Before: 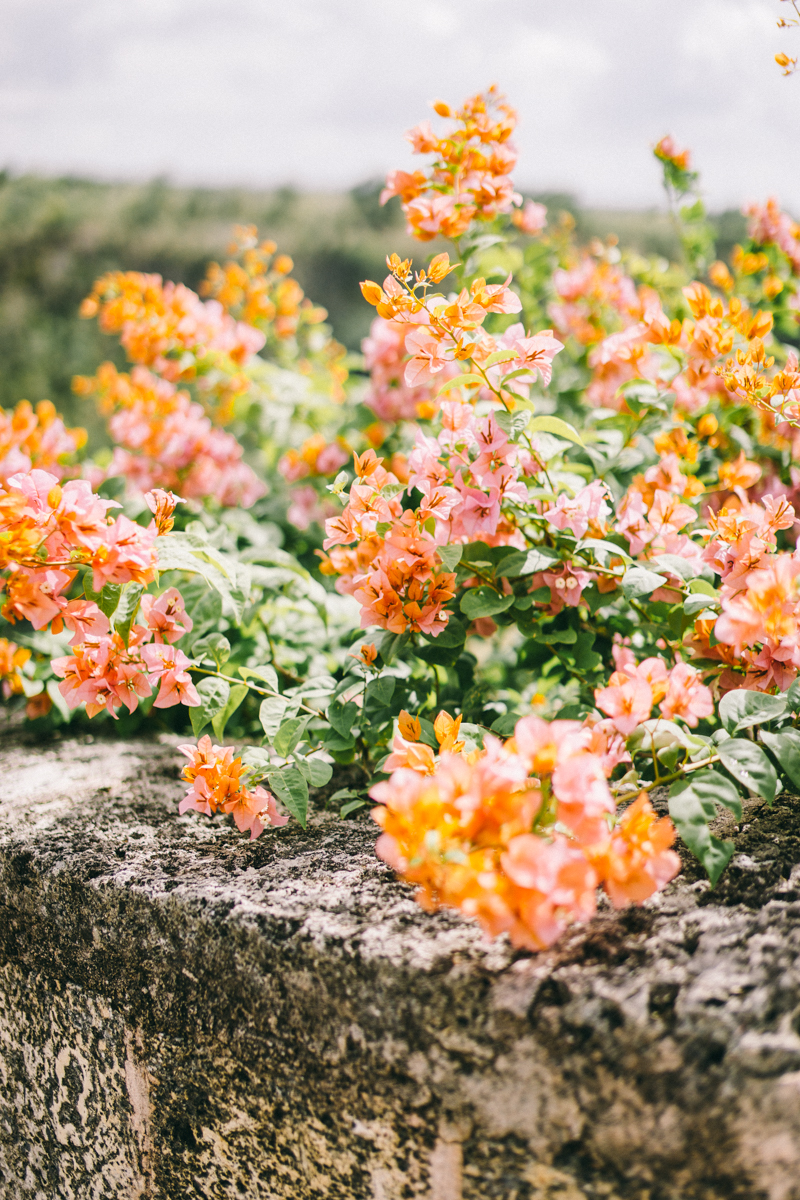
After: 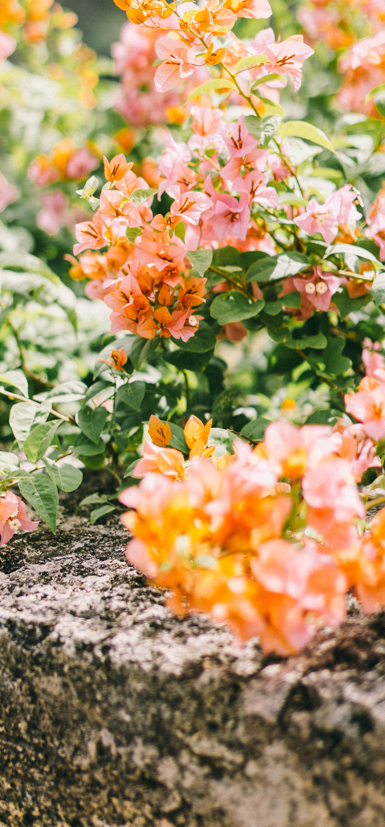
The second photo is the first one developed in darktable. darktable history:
crop: left 31.339%, top 24.589%, right 20.461%, bottom 6.435%
